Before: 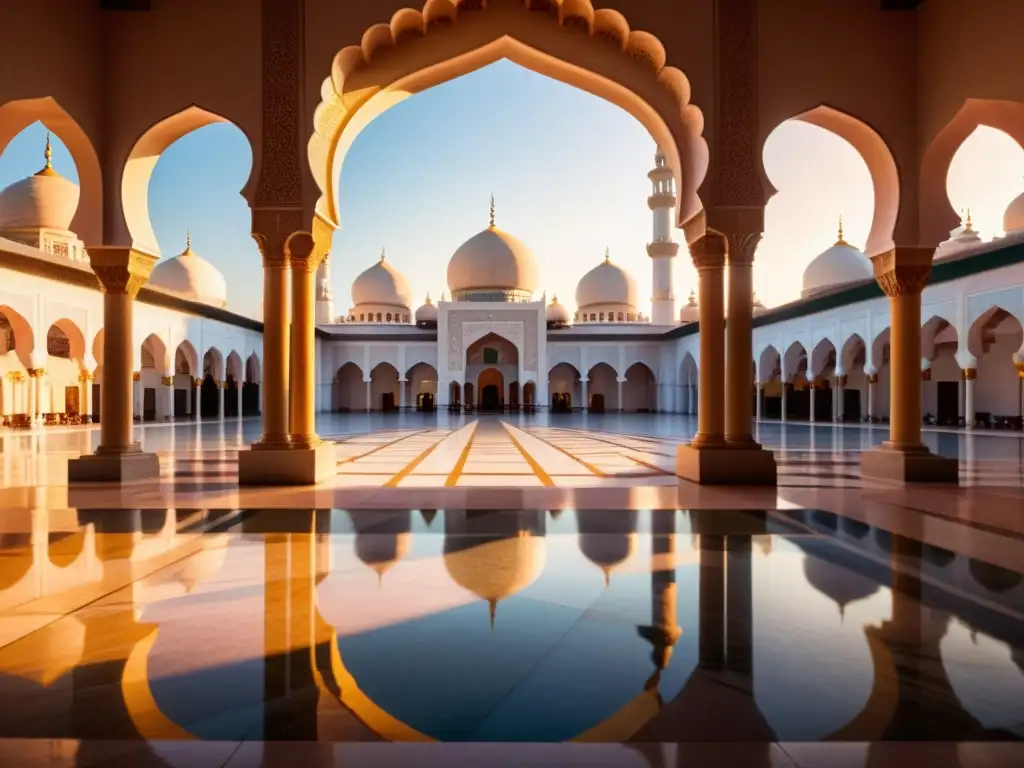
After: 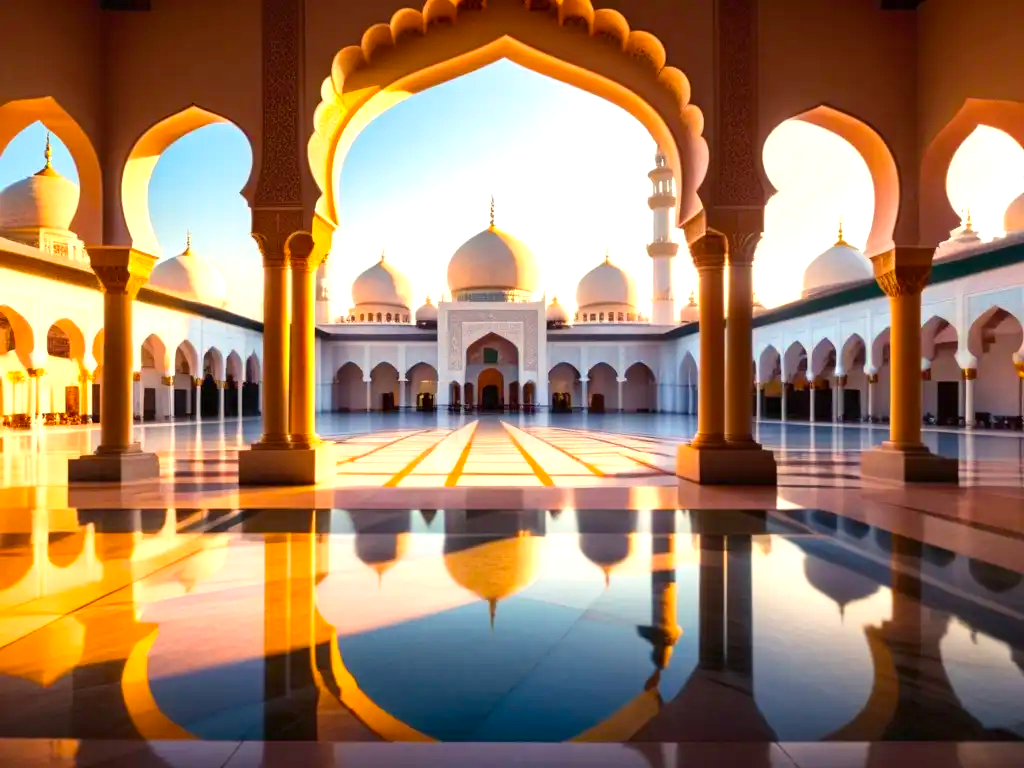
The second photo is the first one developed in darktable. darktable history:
exposure: black level correction 0, exposure 0.694 EV, compensate exposure bias true, compensate highlight preservation false
color balance rgb: power › chroma 1.014%, power › hue 252.05°, highlights gain › chroma 3.043%, highlights gain › hue 77.88°, perceptual saturation grading › global saturation 30.732%
